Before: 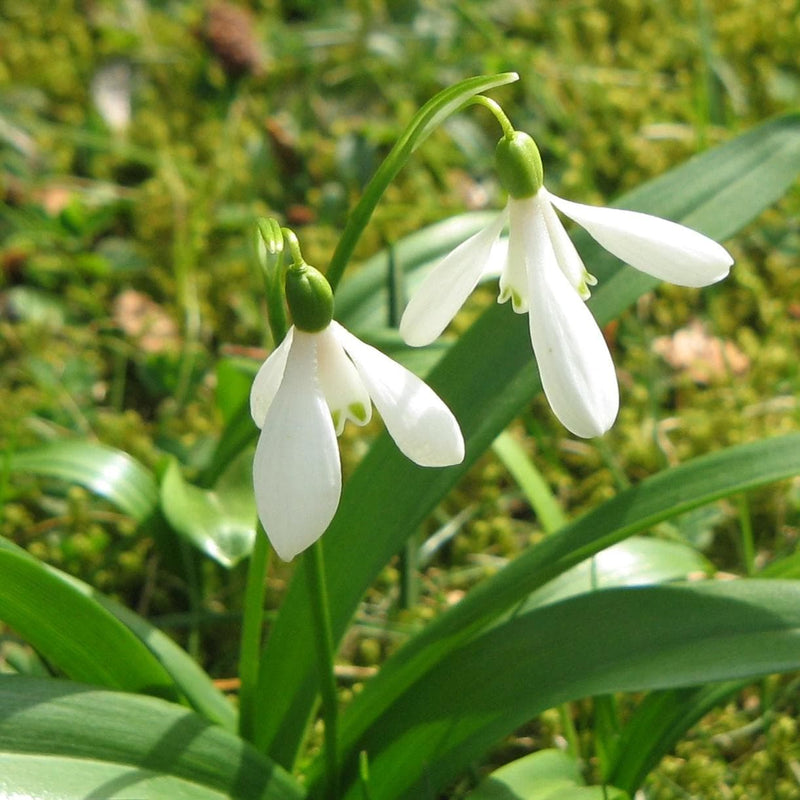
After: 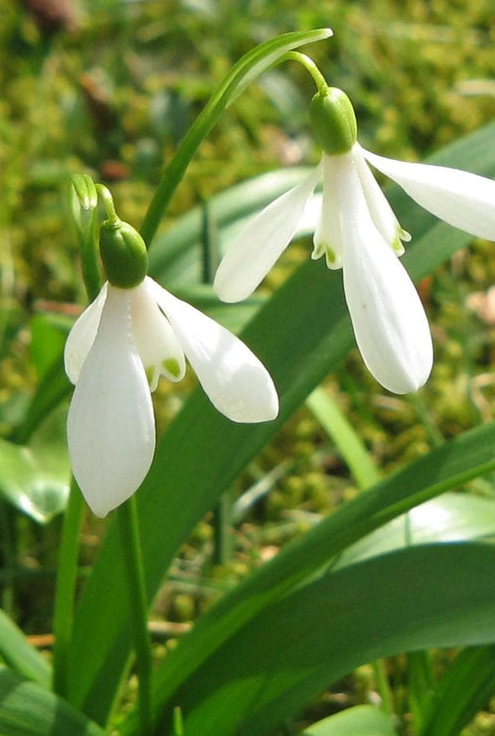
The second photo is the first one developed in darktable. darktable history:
crop and rotate: left 23.339%, top 5.62%, right 14.665%, bottom 2.271%
